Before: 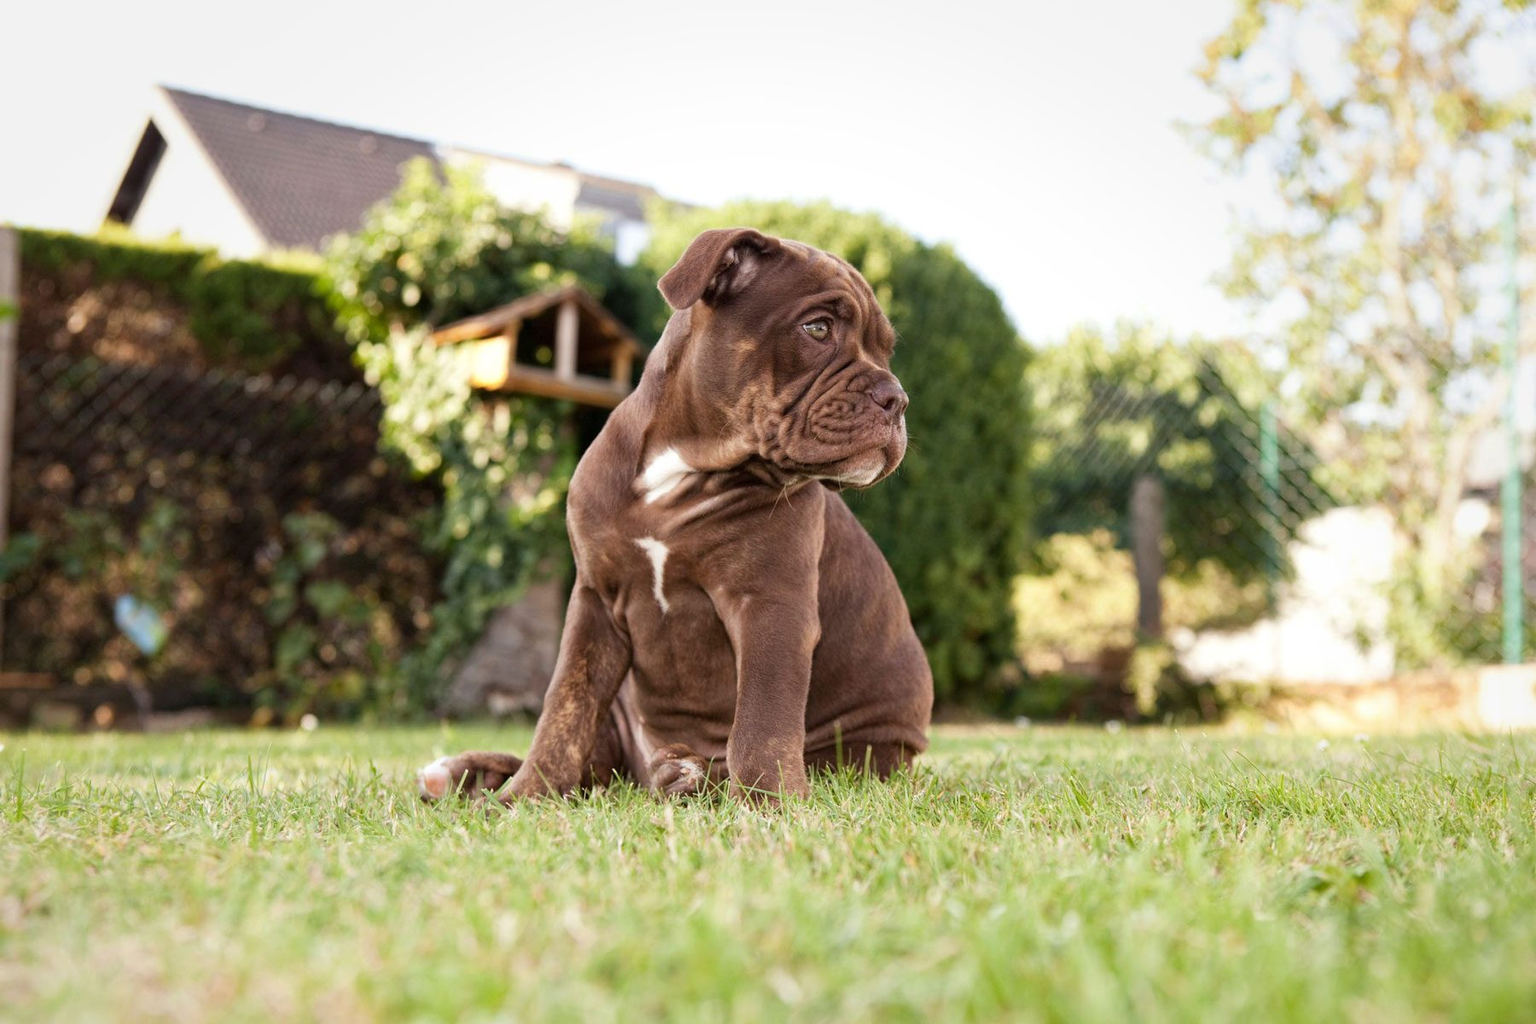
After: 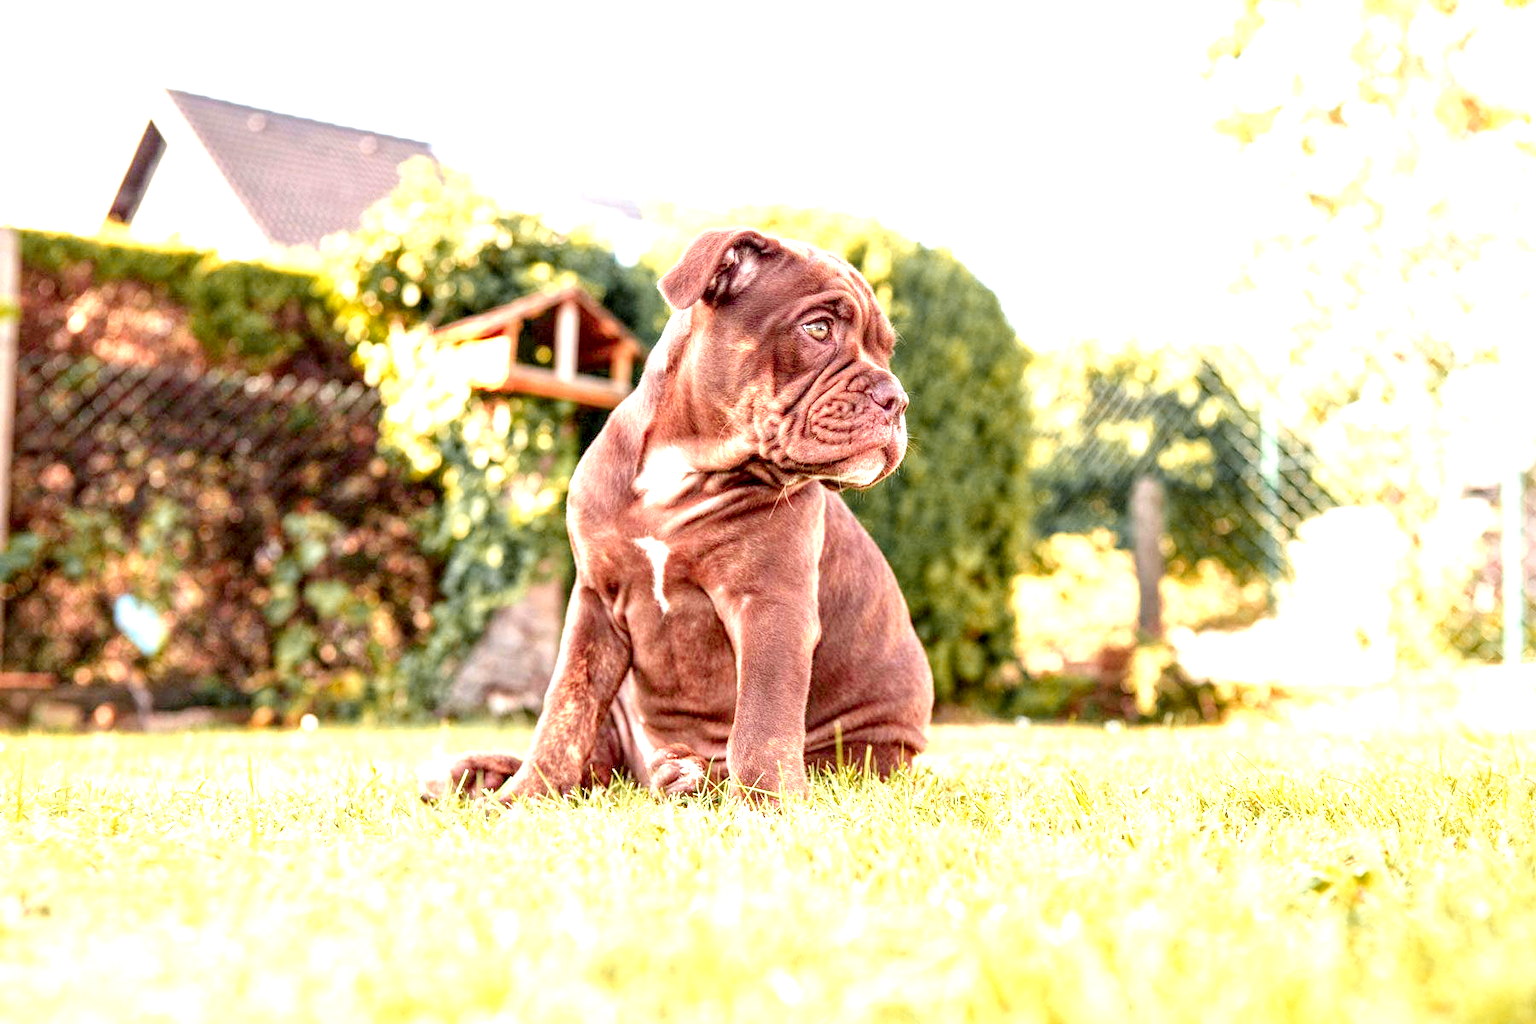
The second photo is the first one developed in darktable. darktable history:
local contrast: highlights 17%, detail 185%
levels: white 99.88%, levels [0.008, 0.318, 0.836]
color zones: curves: ch1 [(0.263, 0.53) (0.376, 0.287) (0.487, 0.512) (0.748, 0.547) (1, 0.513)]; ch2 [(0.262, 0.45) (0.751, 0.477)]
exposure: exposure 0.661 EV, compensate highlight preservation false
